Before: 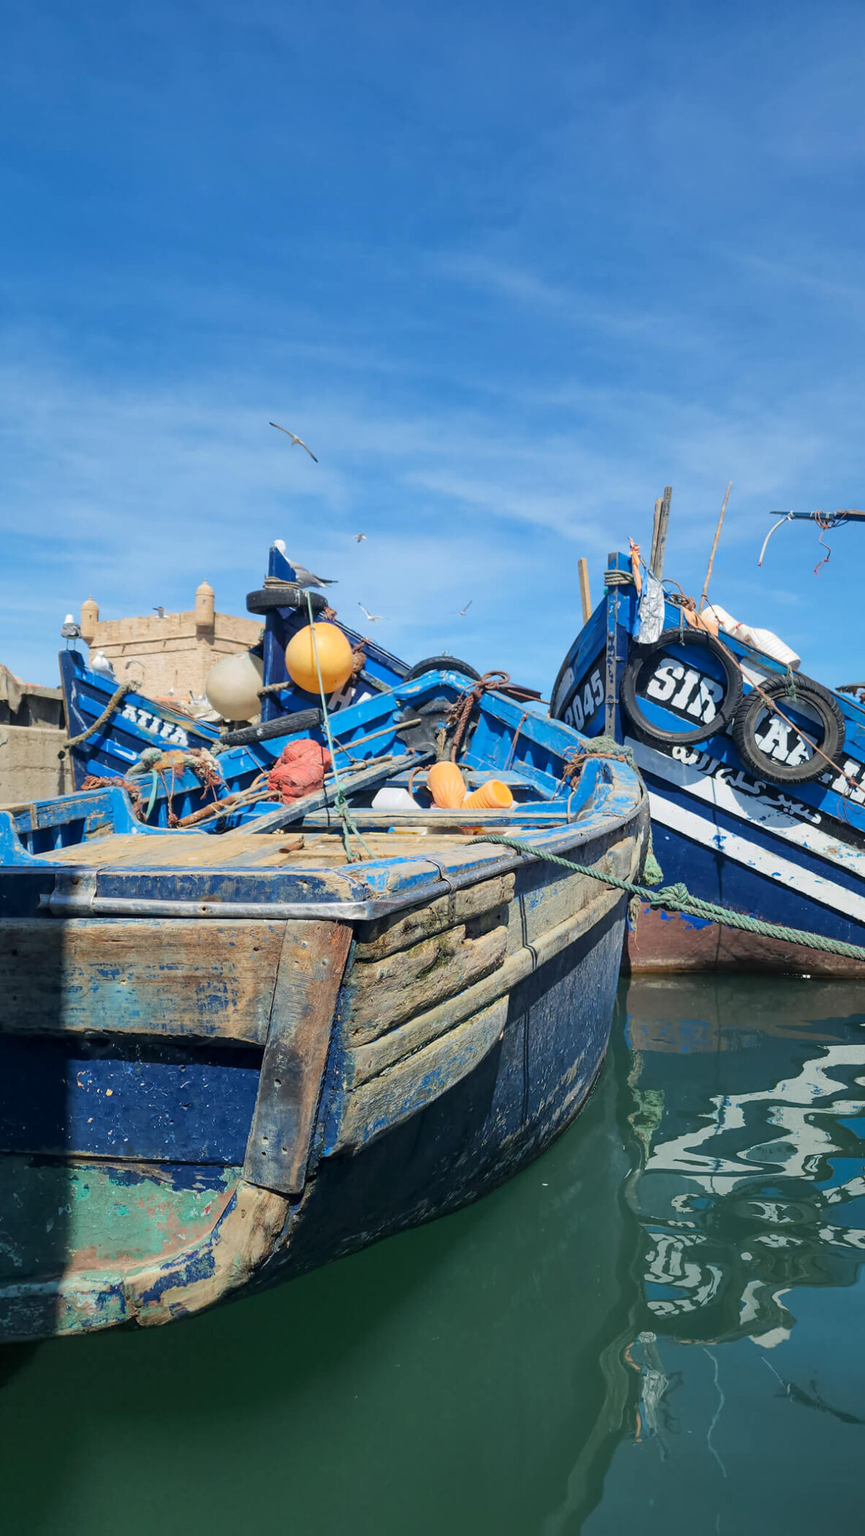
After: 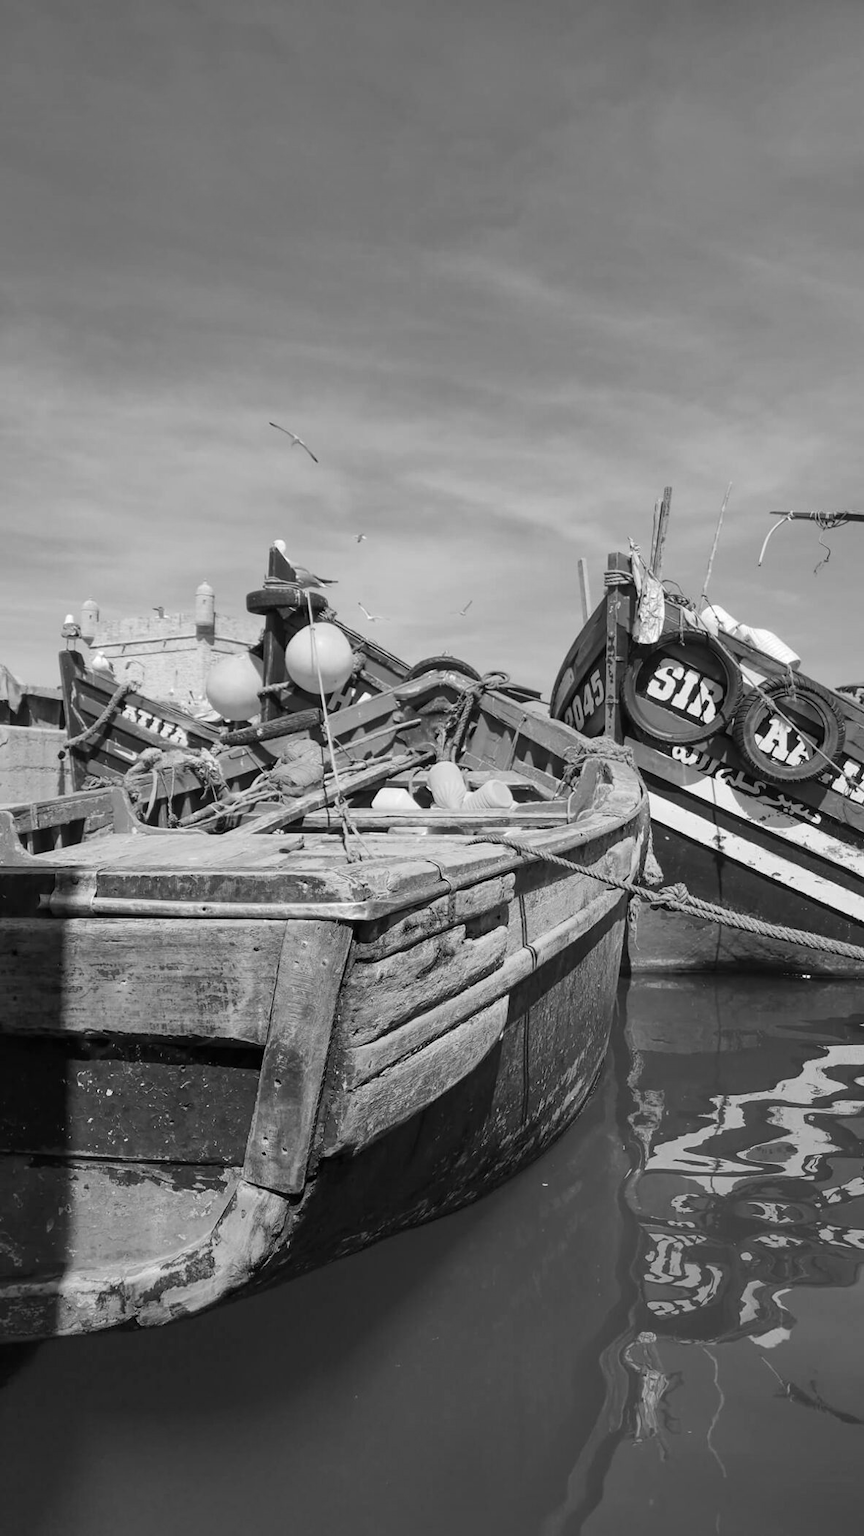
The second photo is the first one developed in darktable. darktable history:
white balance: red 1.045, blue 0.932
contrast brightness saturation: saturation -0.1
monochrome: a -3.63, b -0.465
